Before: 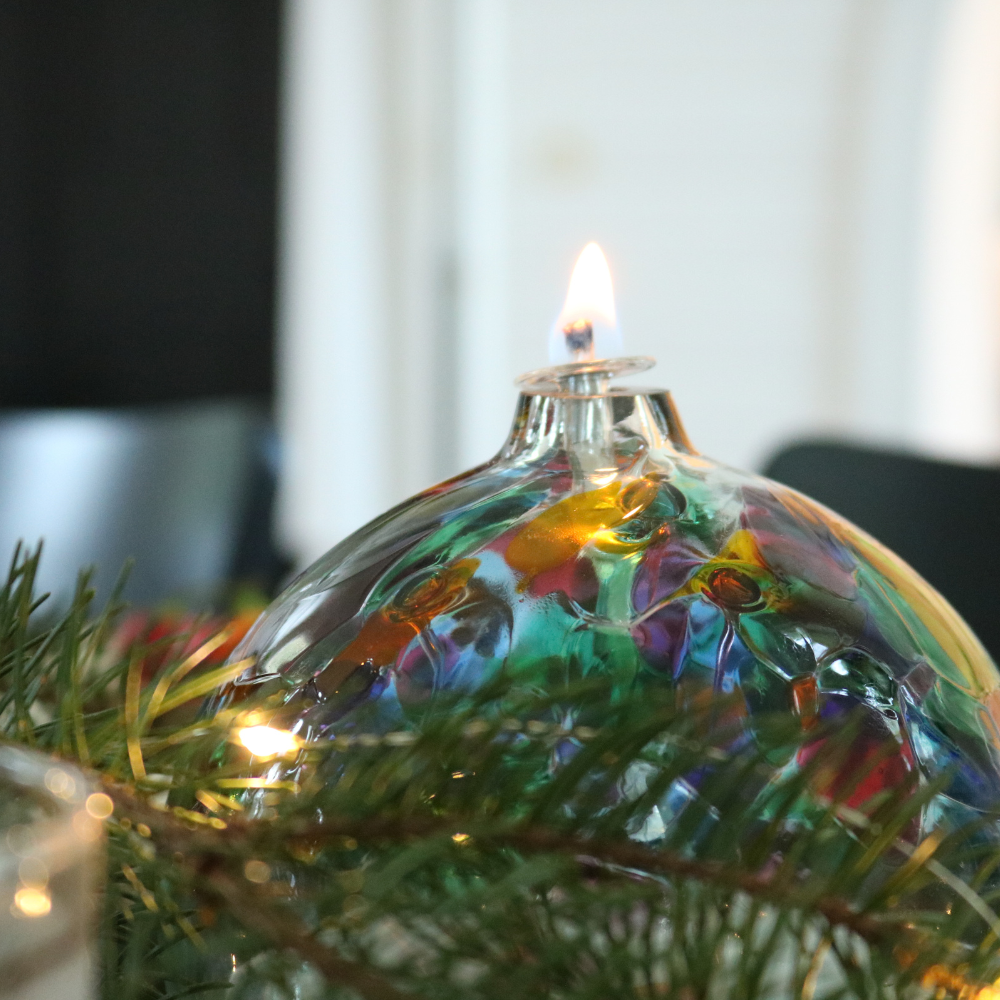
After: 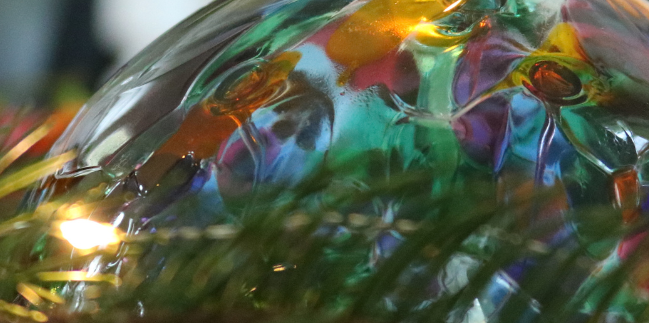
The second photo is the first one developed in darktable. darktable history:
crop: left 17.983%, top 50.755%, right 17.105%, bottom 16.93%
